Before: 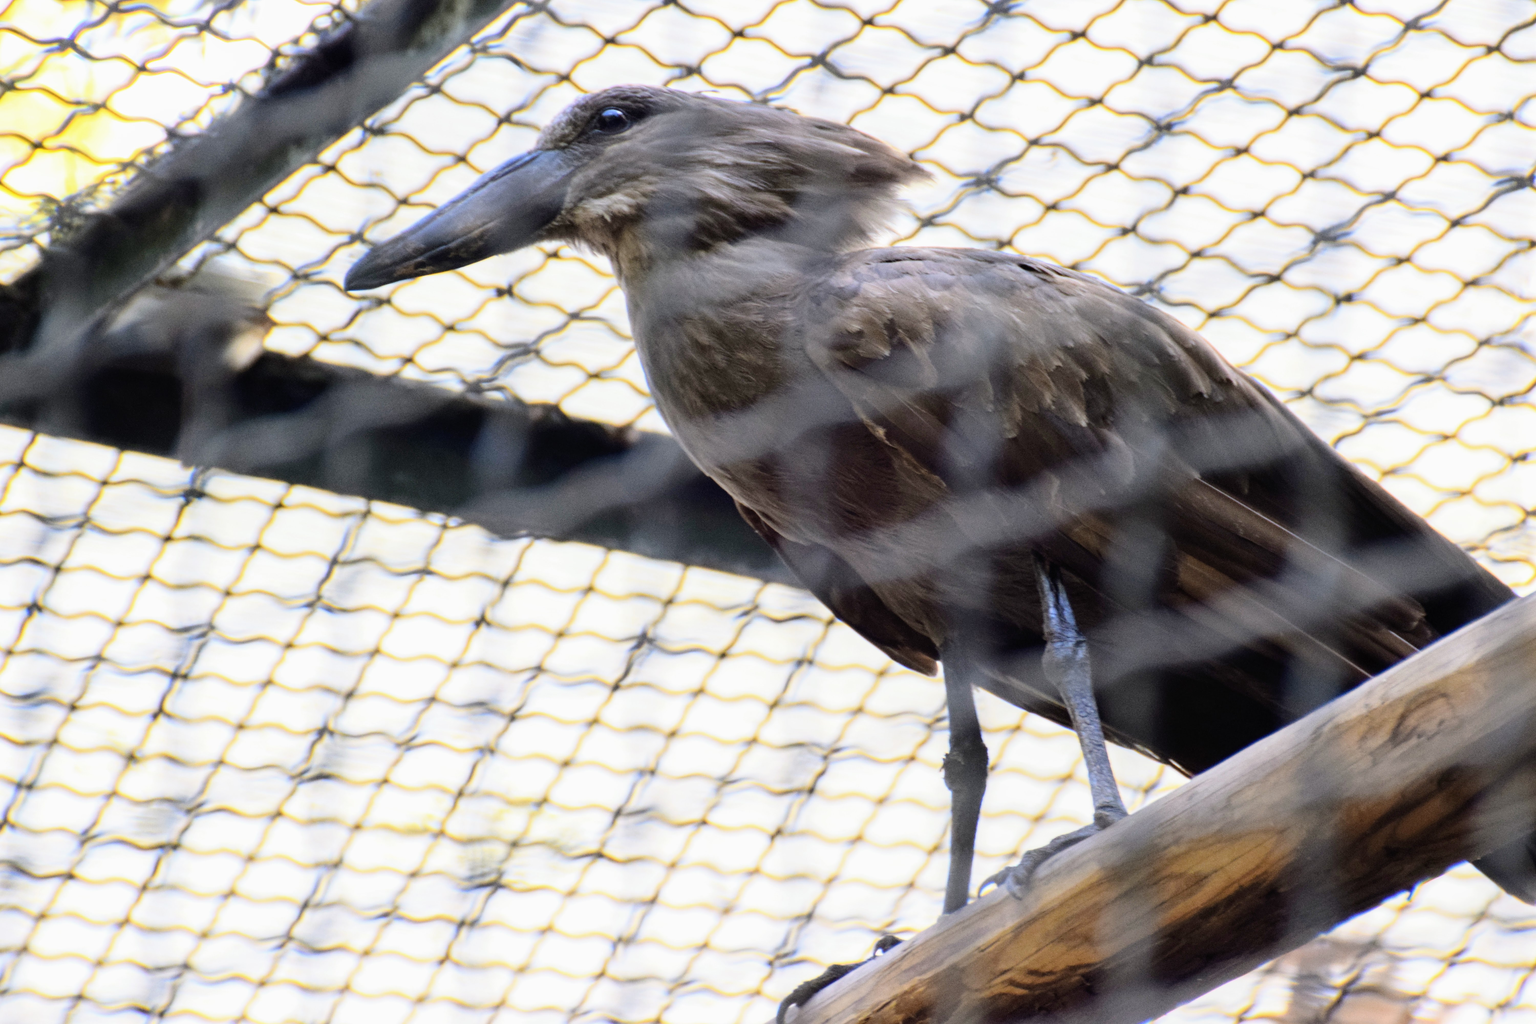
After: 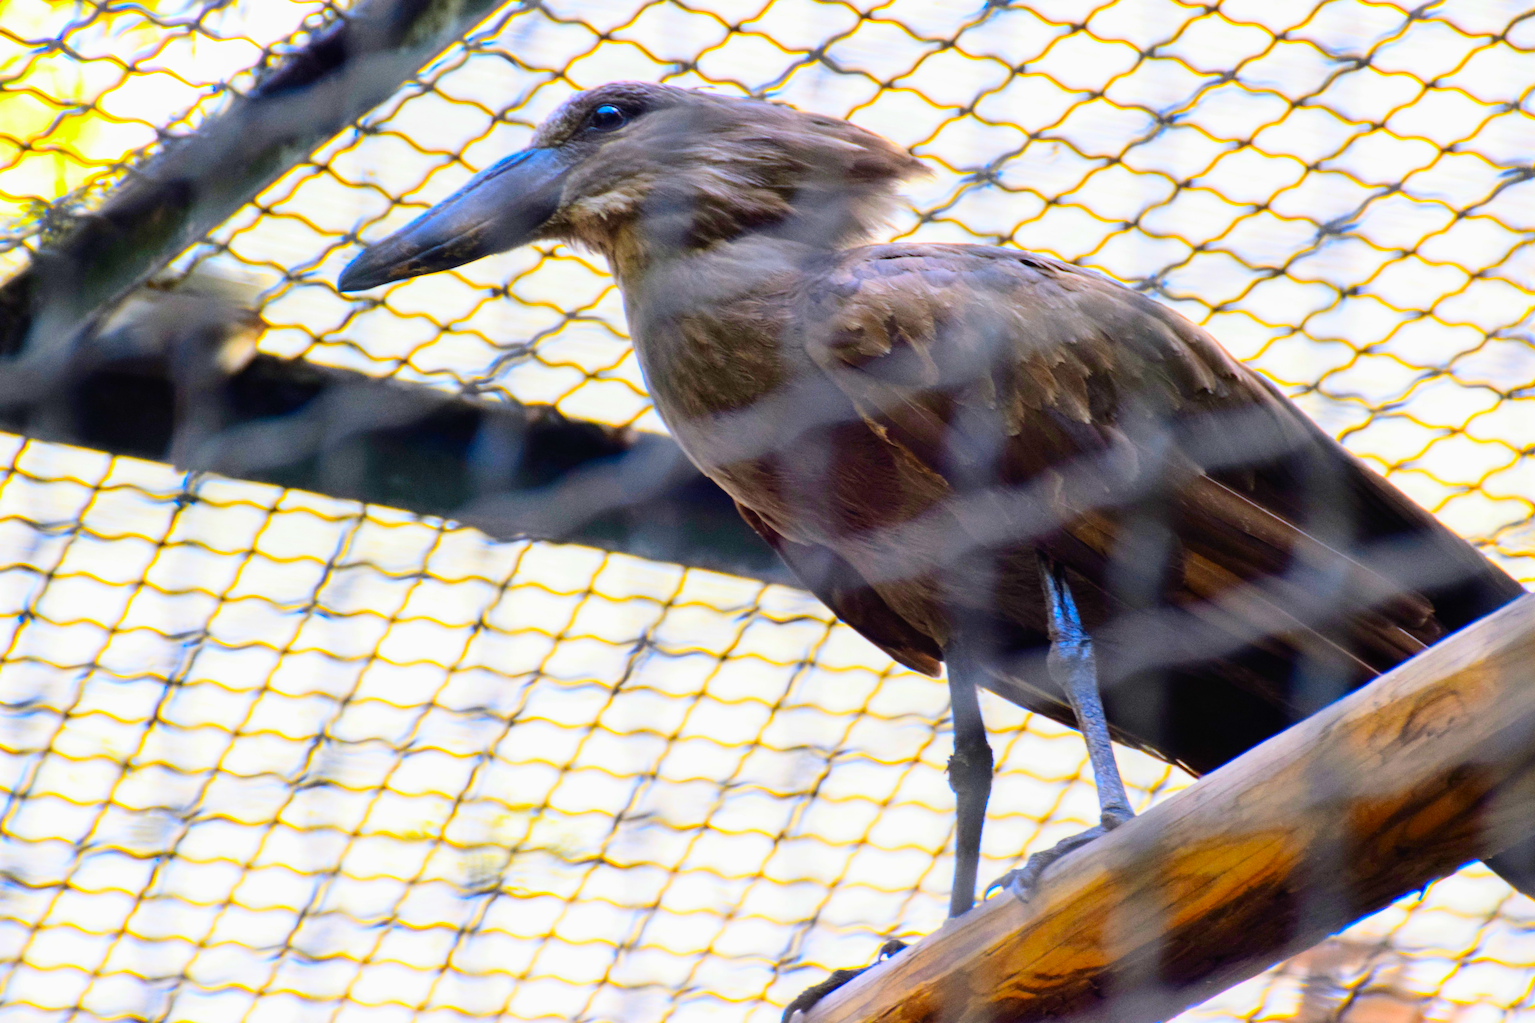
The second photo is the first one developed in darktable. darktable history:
rotate and perspective: rotation -0.45°, automatic cropping original format, crop left 0.008, crop right 0.992, crop top 0.012, crop bottom 0.988
color correction: saturation 2.15
